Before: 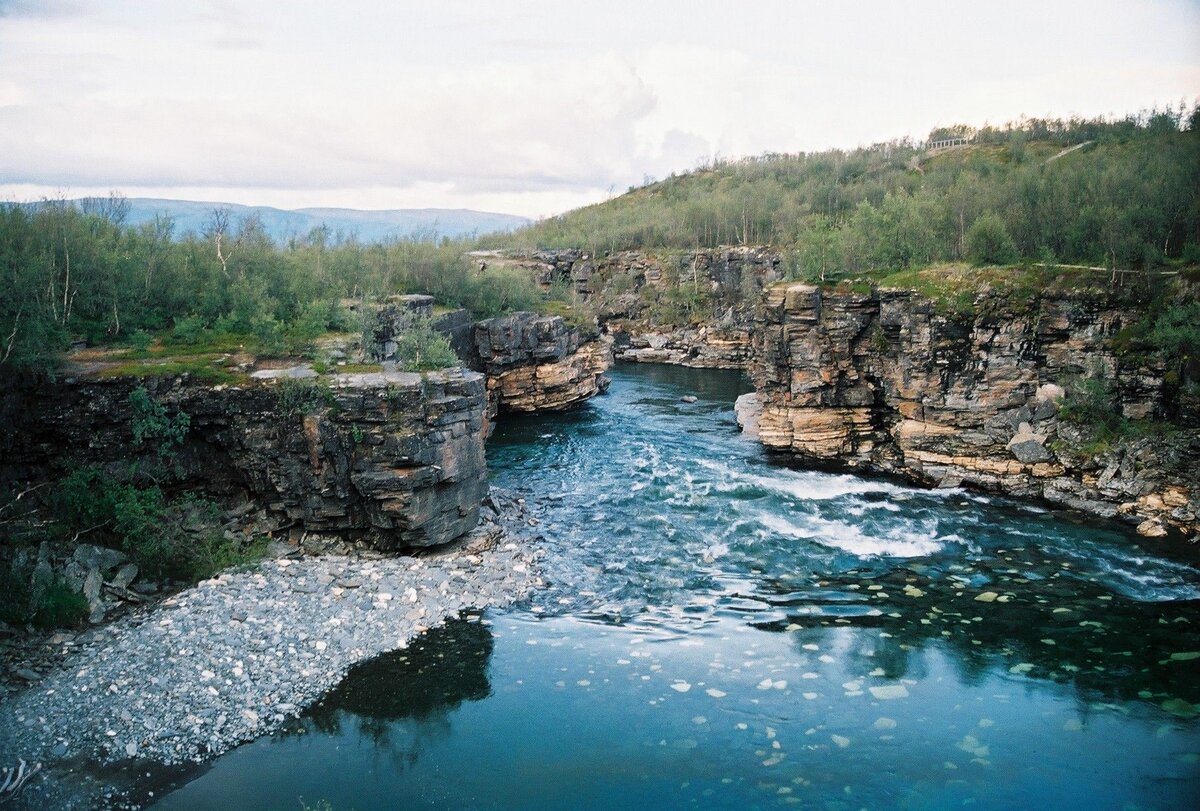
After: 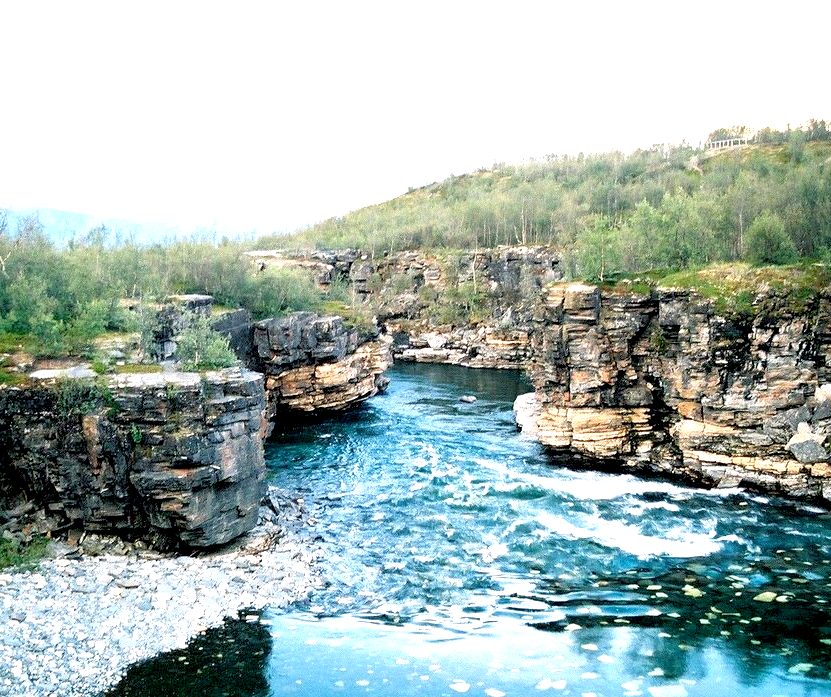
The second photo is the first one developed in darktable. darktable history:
crop: left 18.479%, right 12.2%, bottom 13.971%
exposure: black level correction 0.011, exposure 1.088 EV, compensate exposure bias true, compensate highlight preservation false
